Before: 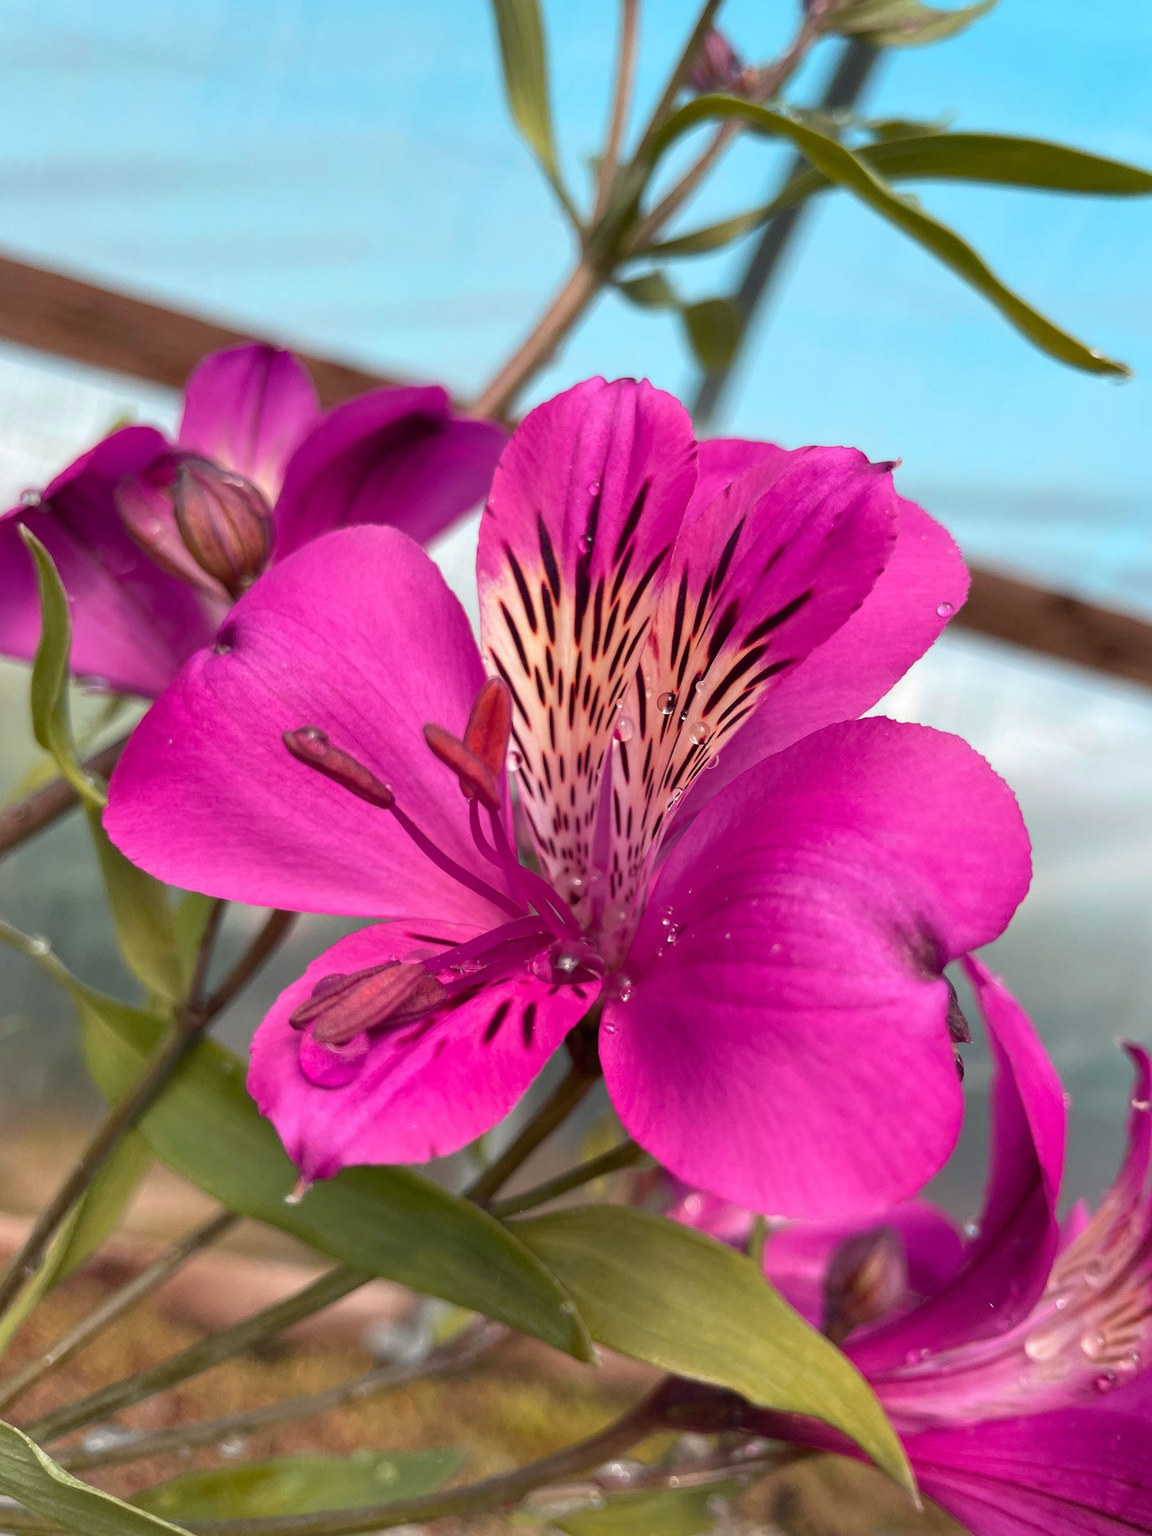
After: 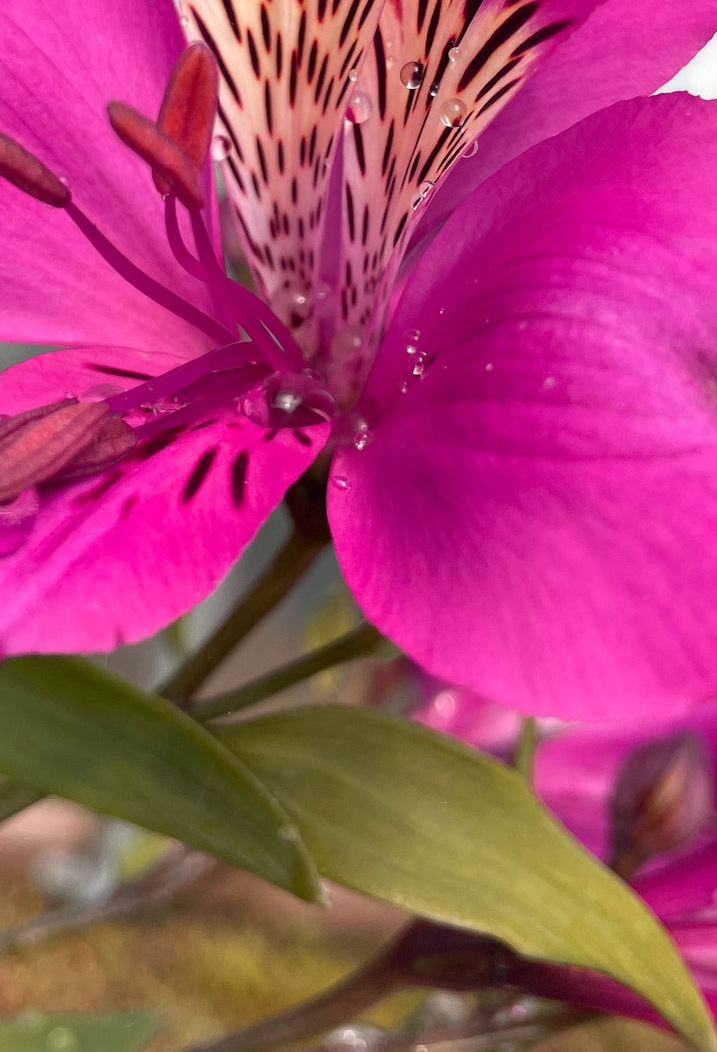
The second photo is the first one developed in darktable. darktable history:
crop: left 29.367%, top 41.913%, right 20.962%, bottom 3.479%
